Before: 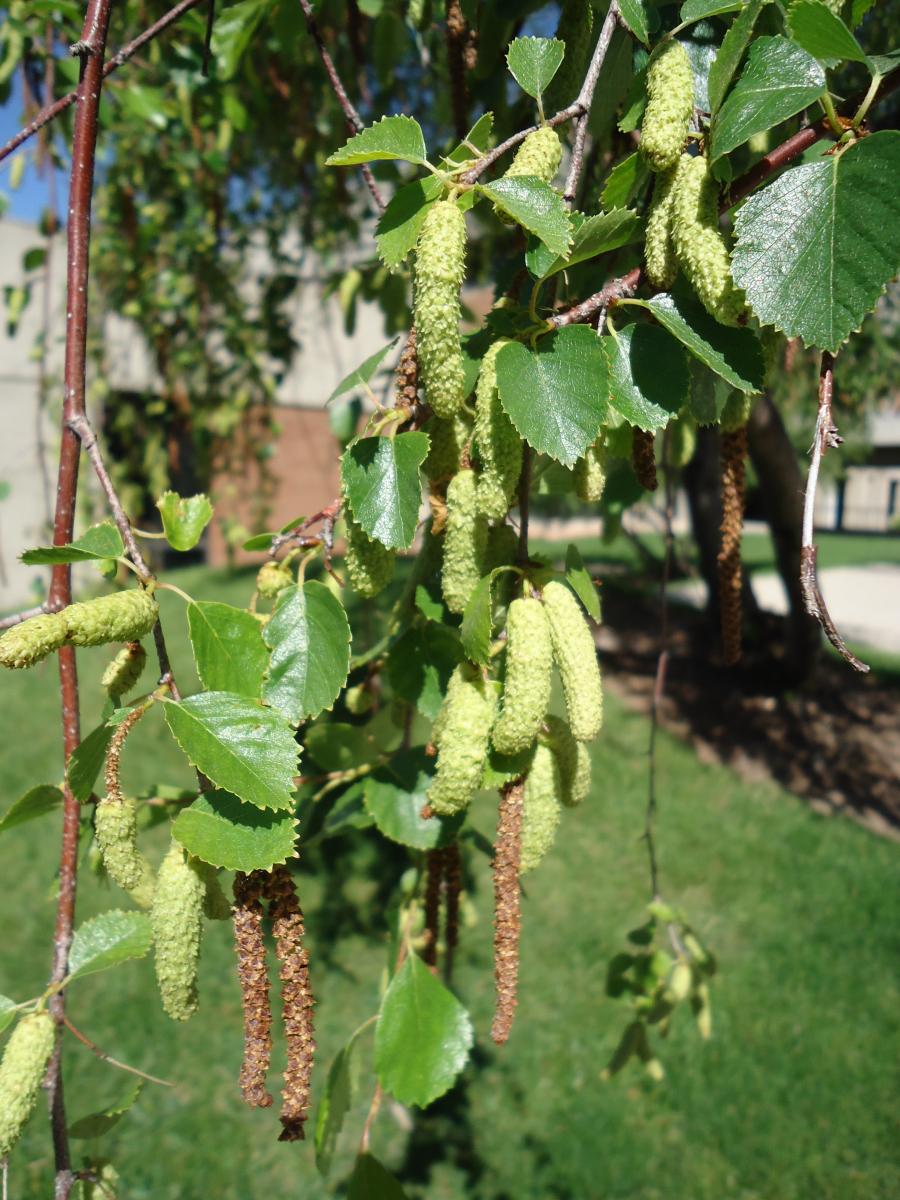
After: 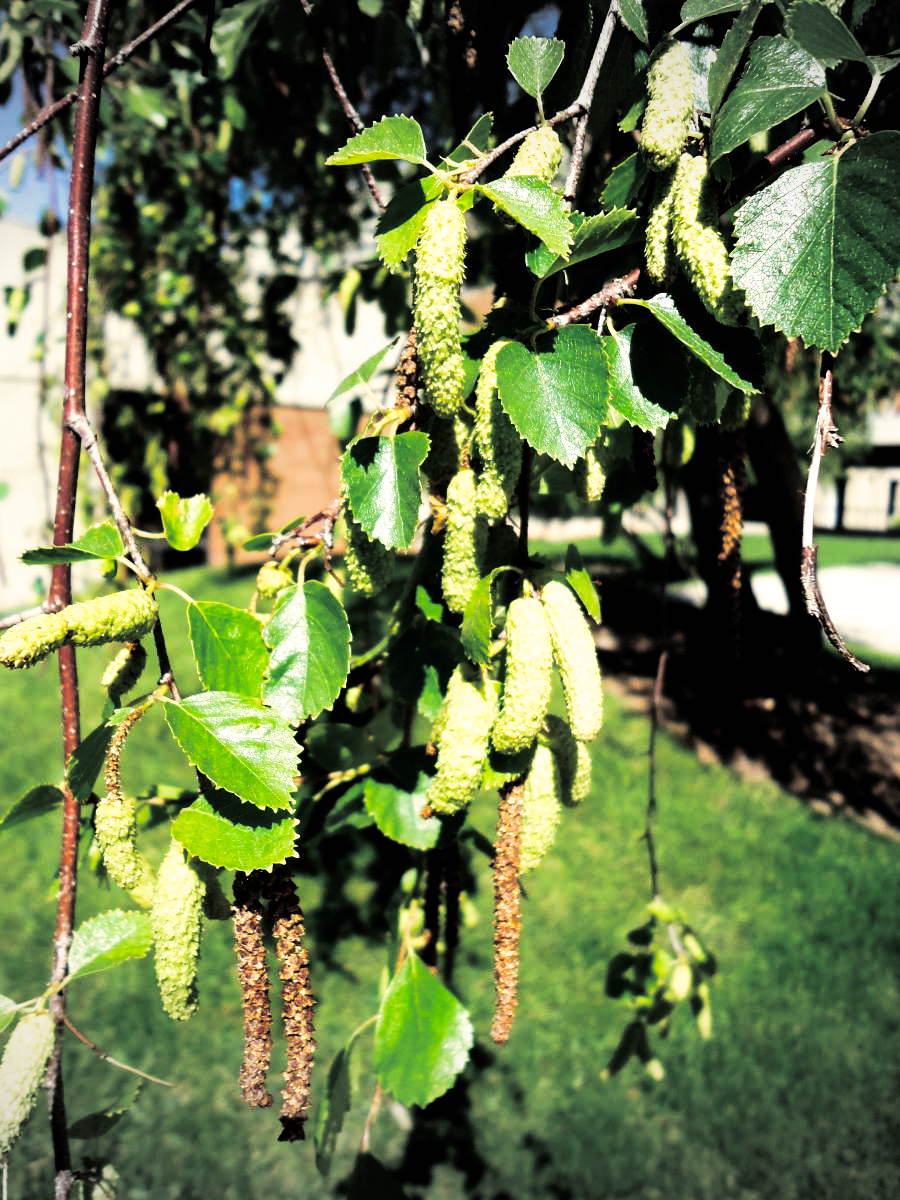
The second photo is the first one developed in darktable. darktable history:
vignetting: fall-off start 100%, brightness -0.282, width/height ratio 1.31
tone curve: curves: ch0 [(0, 0) (0.003, 0.002) (0.011, 0.002) (0.025, 0.002) (0.044, 0.002) (0.069, 0.002) (0.1, 0.003) (0.136, 0.008) (0.177, 0.03) (0.224, 0.058) (0.277, 0.139) (0.335, 0.233) (0.399, 0.363) (0.468, 0.506) (0.543, 0.649) (0.623, 0.781) (0.709, 0.88) (0.801, 0.956) (0.898, 0.994) (1, 1)], preserve colors none
split-toning: shadows › hue 43.2°, shadows › saturation 0, highlights › hue 50.4°, highlights › saturation 1
